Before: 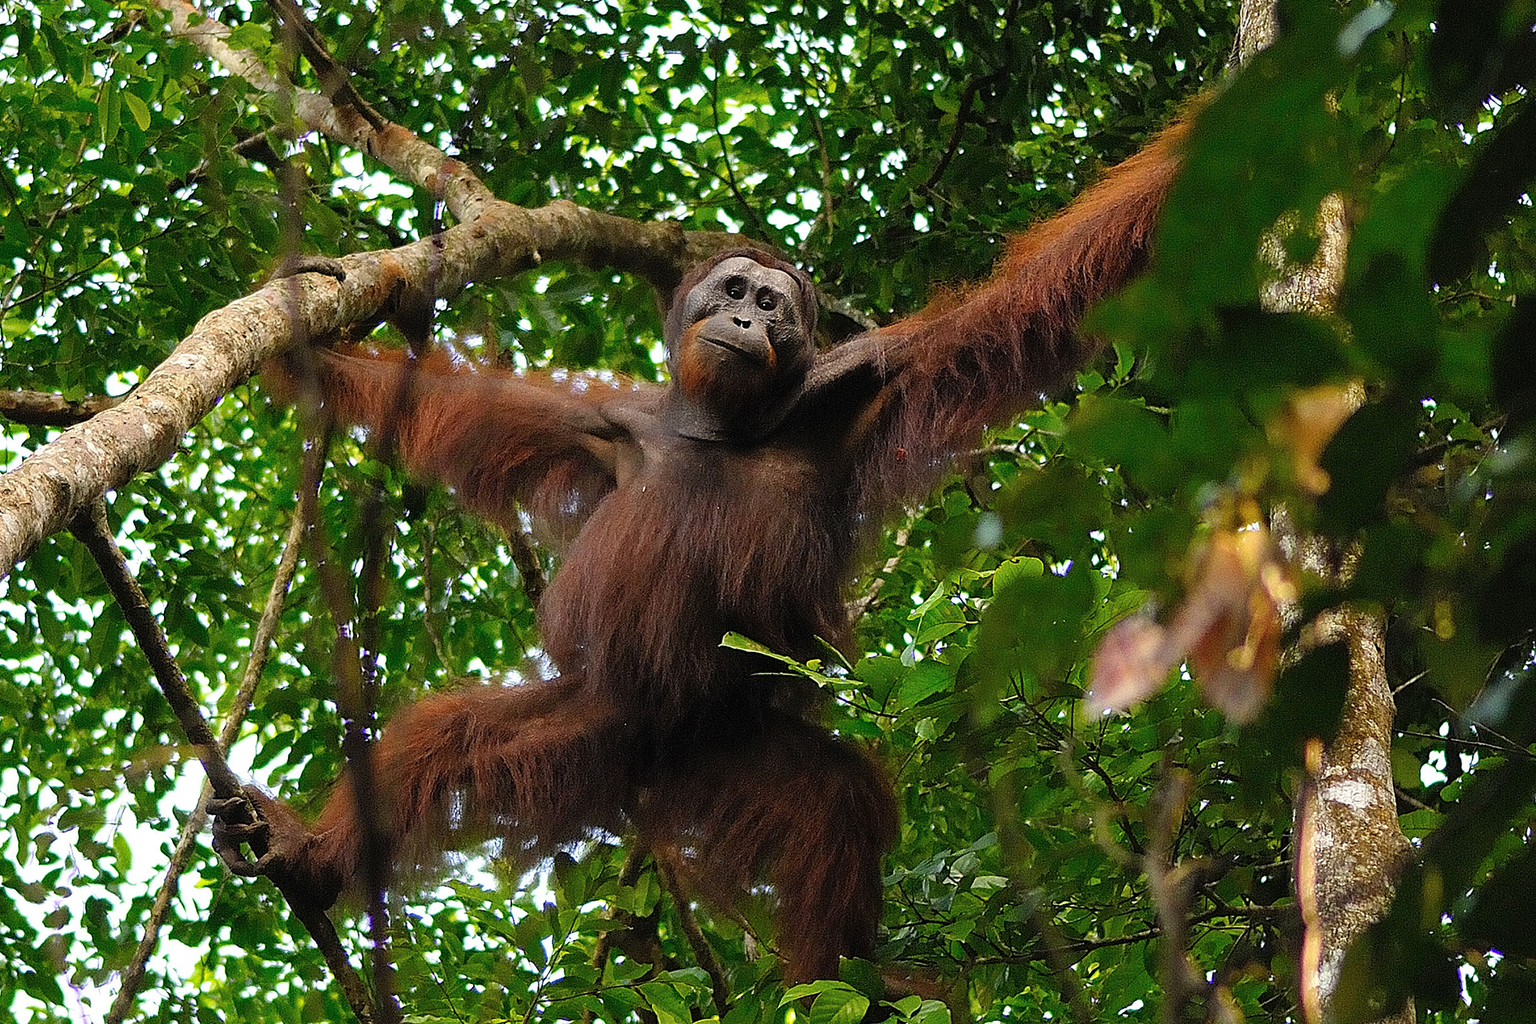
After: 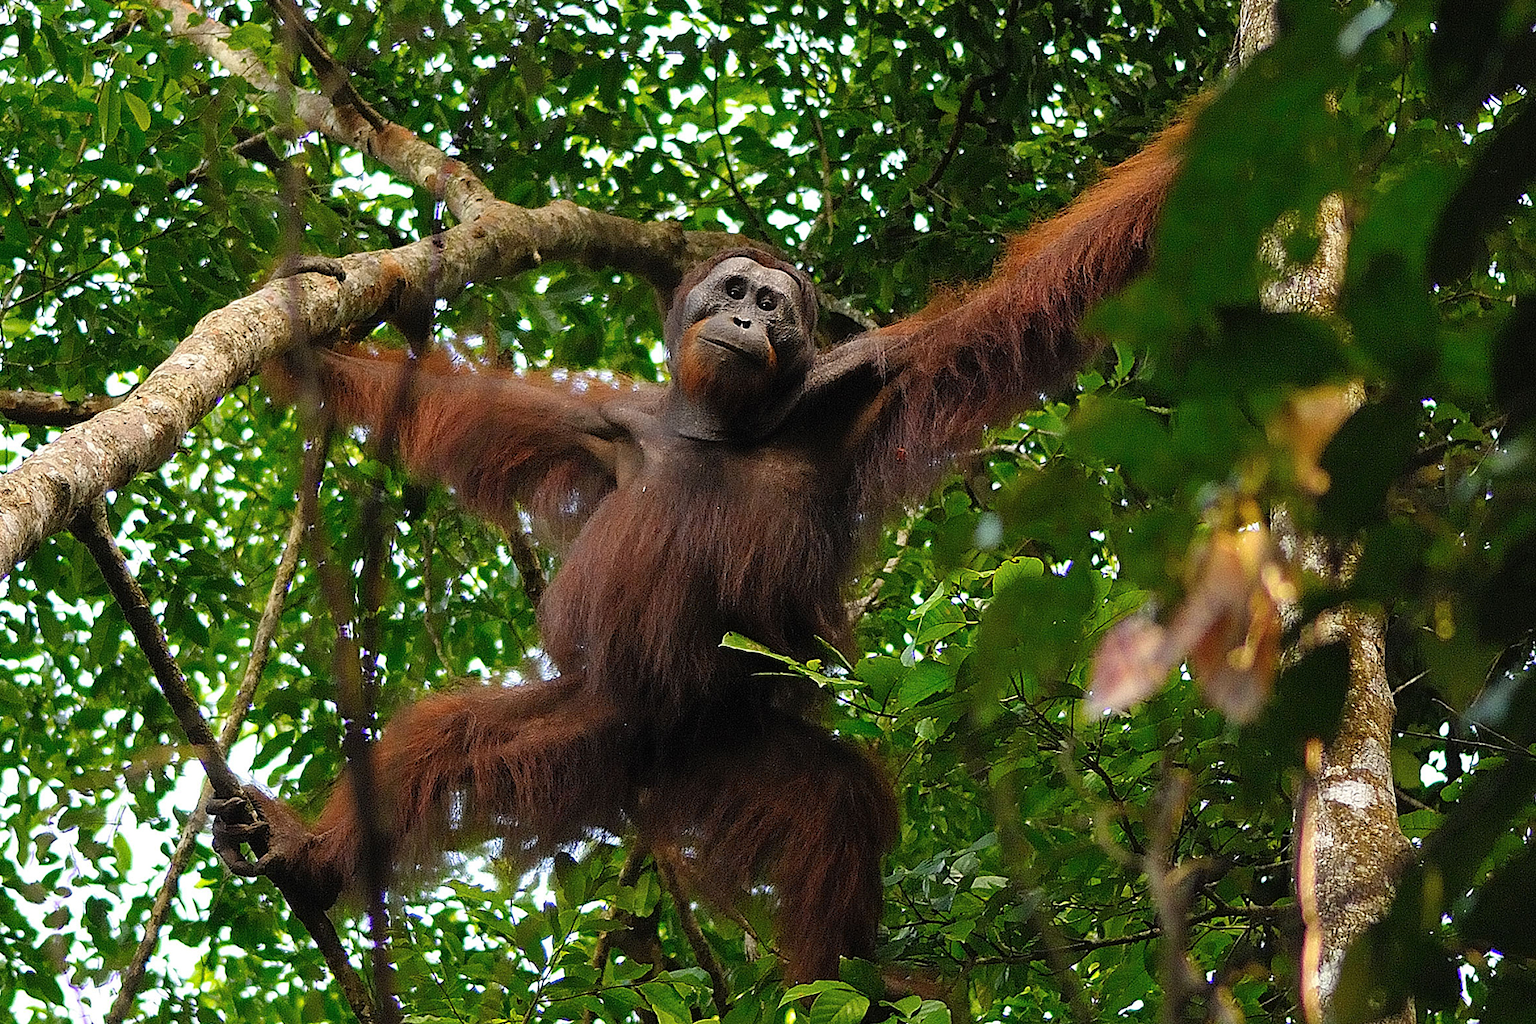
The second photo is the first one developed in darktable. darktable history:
color correction: highlights a* -0.069, highlights b* 0.132
